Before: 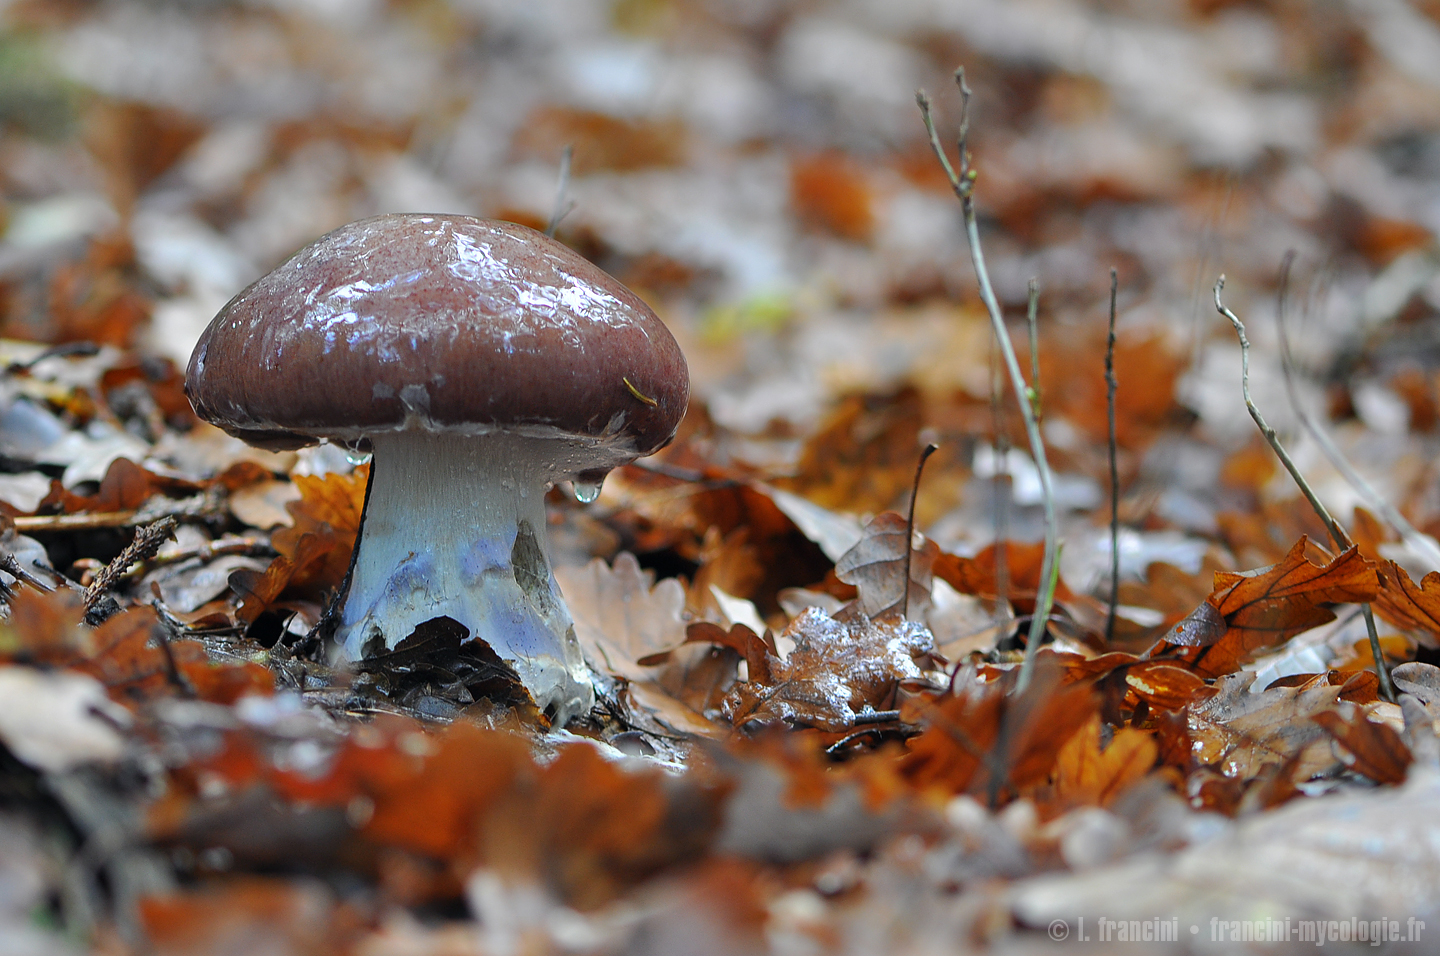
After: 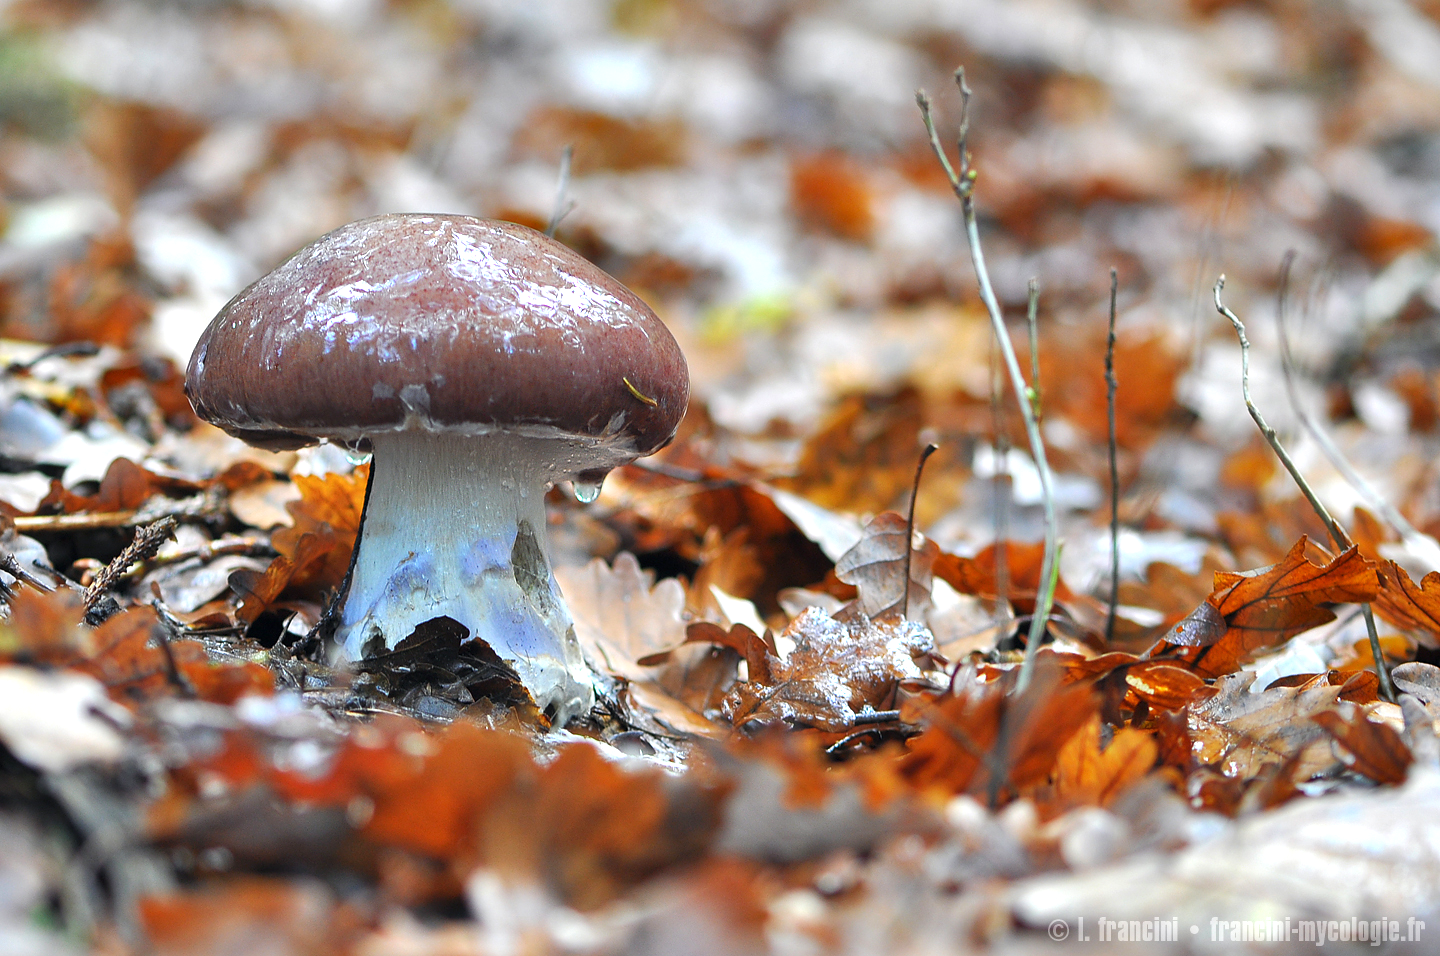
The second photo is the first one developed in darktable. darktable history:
shadows and highlights: shadows 49, highlights -41, soften with gaussian
exposure: exposure 0.766 EV, compensate highlight preservation false
